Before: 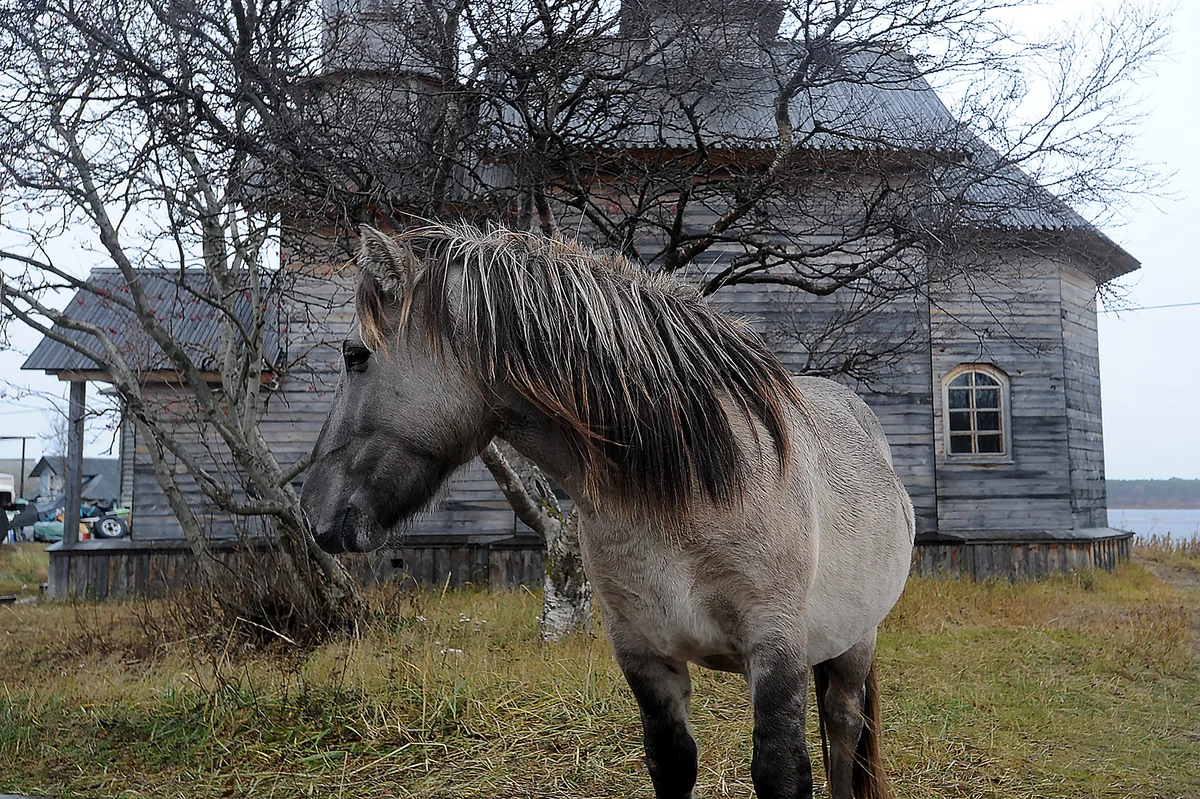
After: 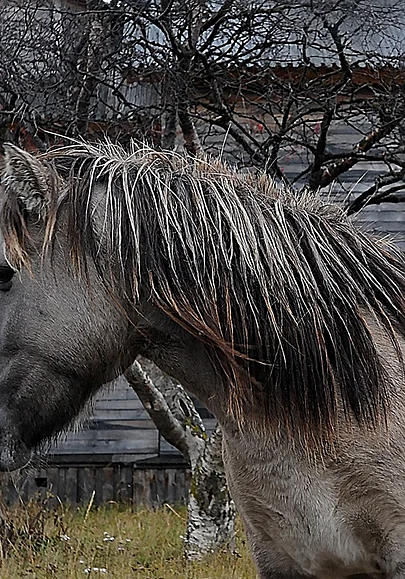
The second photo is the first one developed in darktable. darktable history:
sharpen: amount 0.491
crop and rotate: left 29.672%, top 10.253%, right 36.532%, bottom 17.272%
